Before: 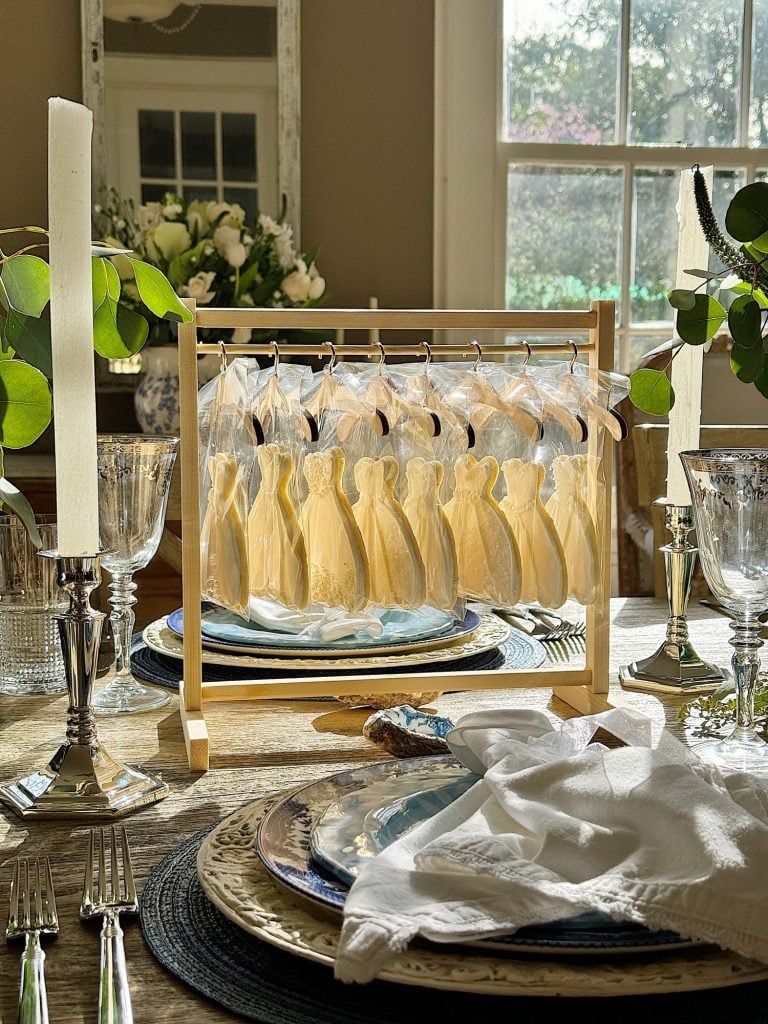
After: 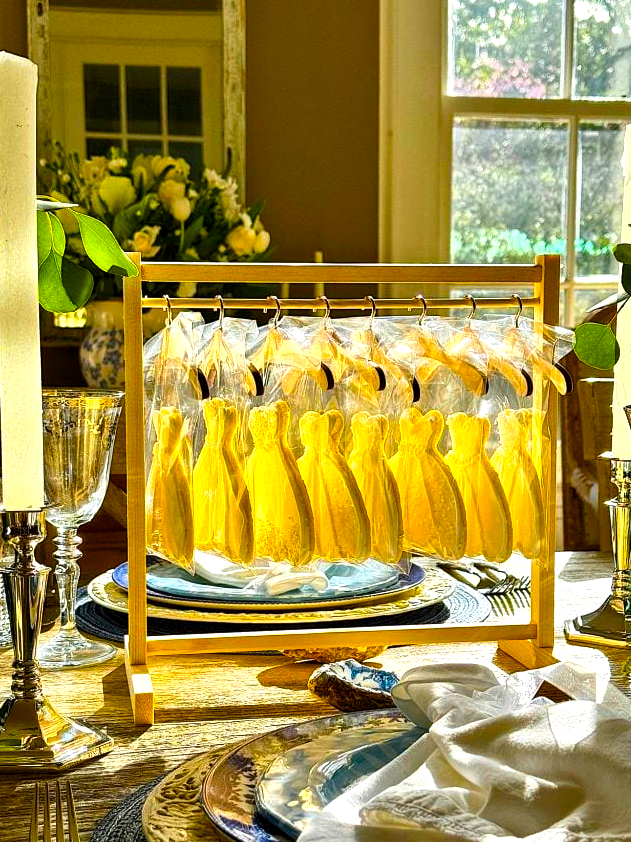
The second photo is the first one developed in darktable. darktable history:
crop and rotate: left 7.196%, top 4.574%, right 10.605%, bottom 13.178%
color zones: curves: ch0 [(0.224, 0.526) (0.75, 0.5)]; ch1 [(0.055, 0.526) (0.224, 0.761) (0.377, 0.526) (0.75, 0.5)]
local contrast: highlights 100%, shadows 100%, detail 120%, midtone range 0.2
color balance rgb: linear chroma grading › global chroma 9%, perceptual saturation grading › global saturation 36%, perceptual saturation grading › shadows 35%, perceptual brilliance grading › global brilliance 15%, perceptual brilliance grading › shadows -35%, global vibrance 15%
